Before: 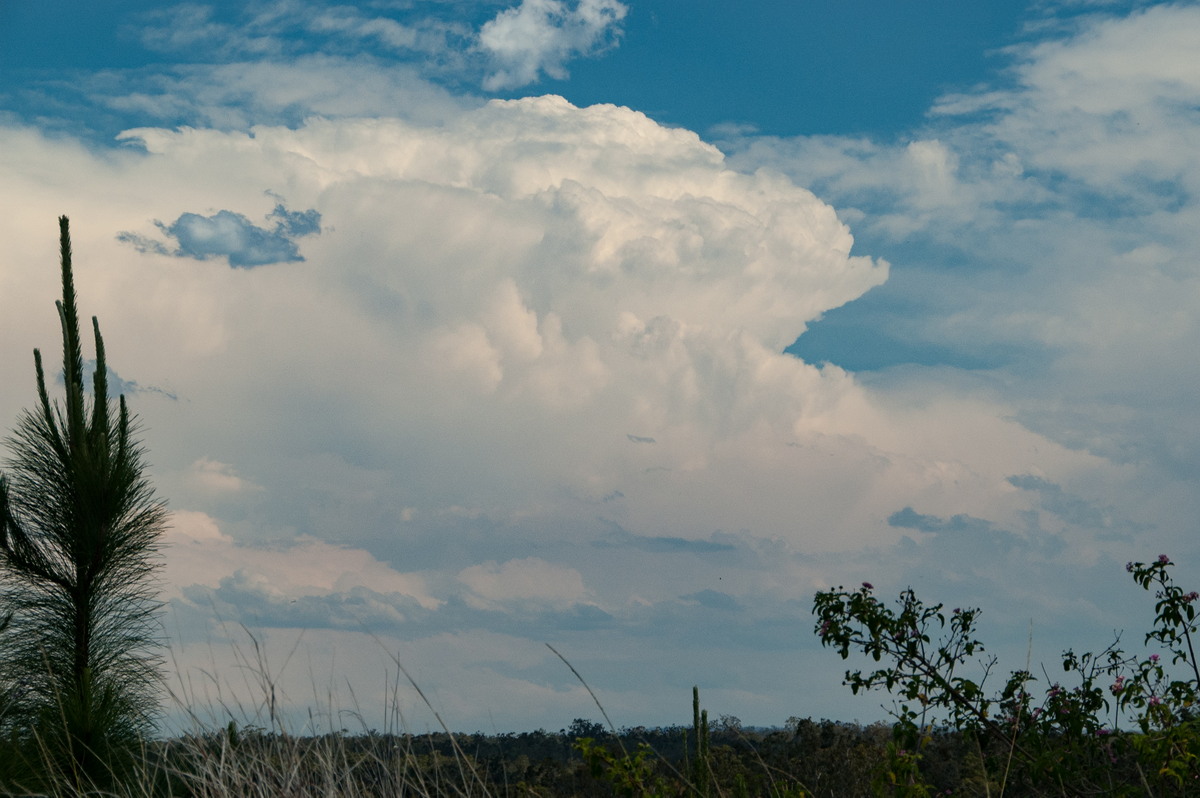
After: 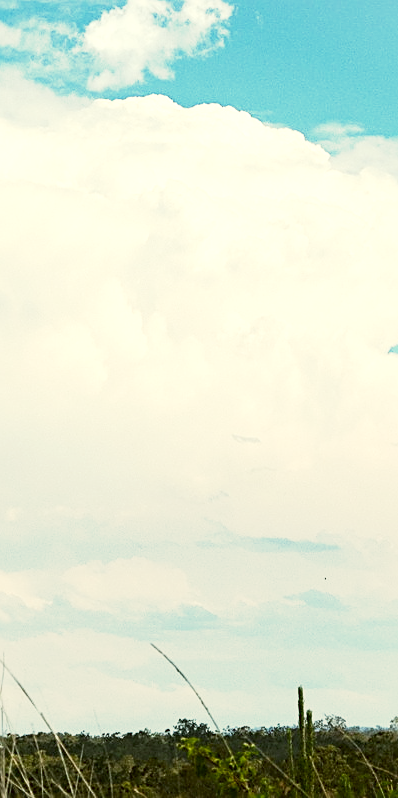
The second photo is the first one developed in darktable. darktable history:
exposure: black level correction 0, exposure 1.366 EV, compensate highlight preservation false
color correction: highlights a* -1.21, highlights b* 10.05, shadows a* 0.423, shadows b* 19.6
sharpen: on, module defaults
tone equalizer: -8 EV -0.451 EV, -7 EV -0.384 EV, -6 EV -0.298 EV, -5 EV -0.214 EV, -3 EV 0.201 EV, -2 EV 0.305 EV, -1 EV 0.395 EV, +0 EV 0.416 EV, edges refinement/feathering 500, mask exposure compensation -1.57 EV, preserve details no
base curve: curves: ch0 [(0, 0) (0.088, 0.125) (0.176, 0.251) (0.354, 0.501) (0.613, 0.749) (1, 0.877)], preserve colors none
crop: left 33%, right 33.779%
